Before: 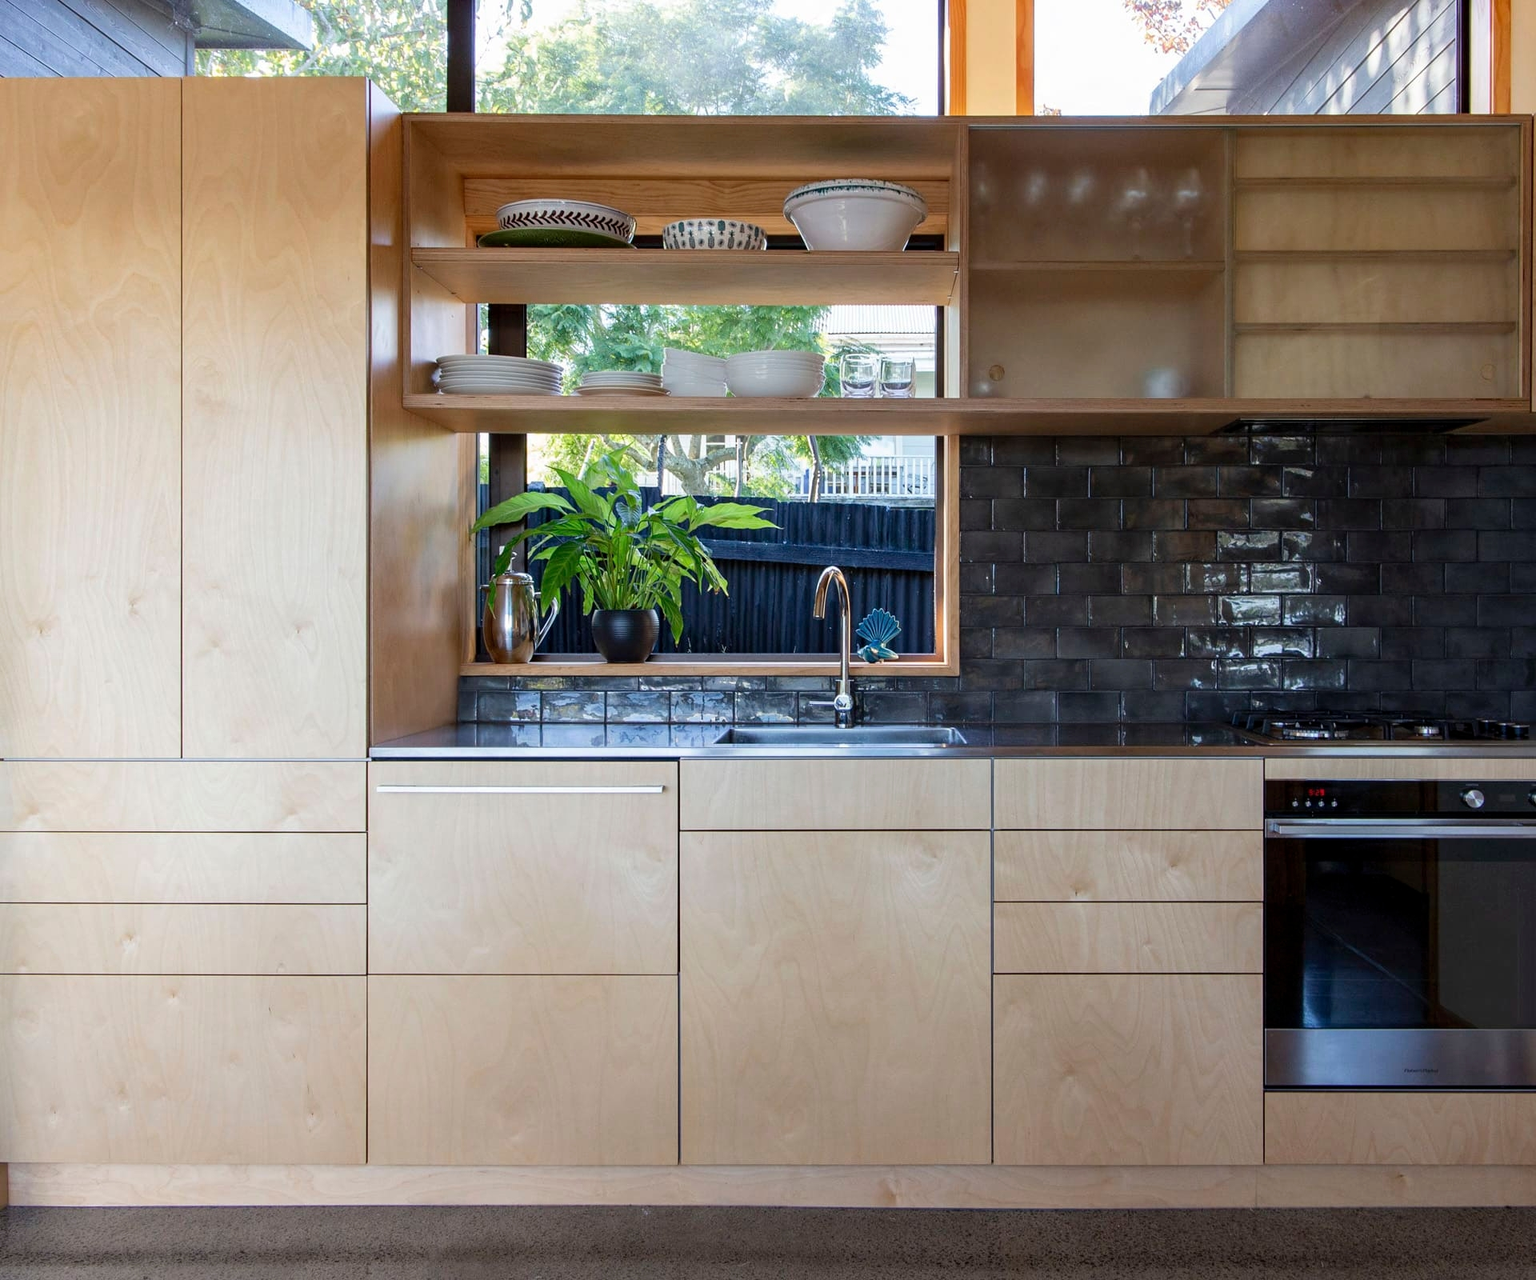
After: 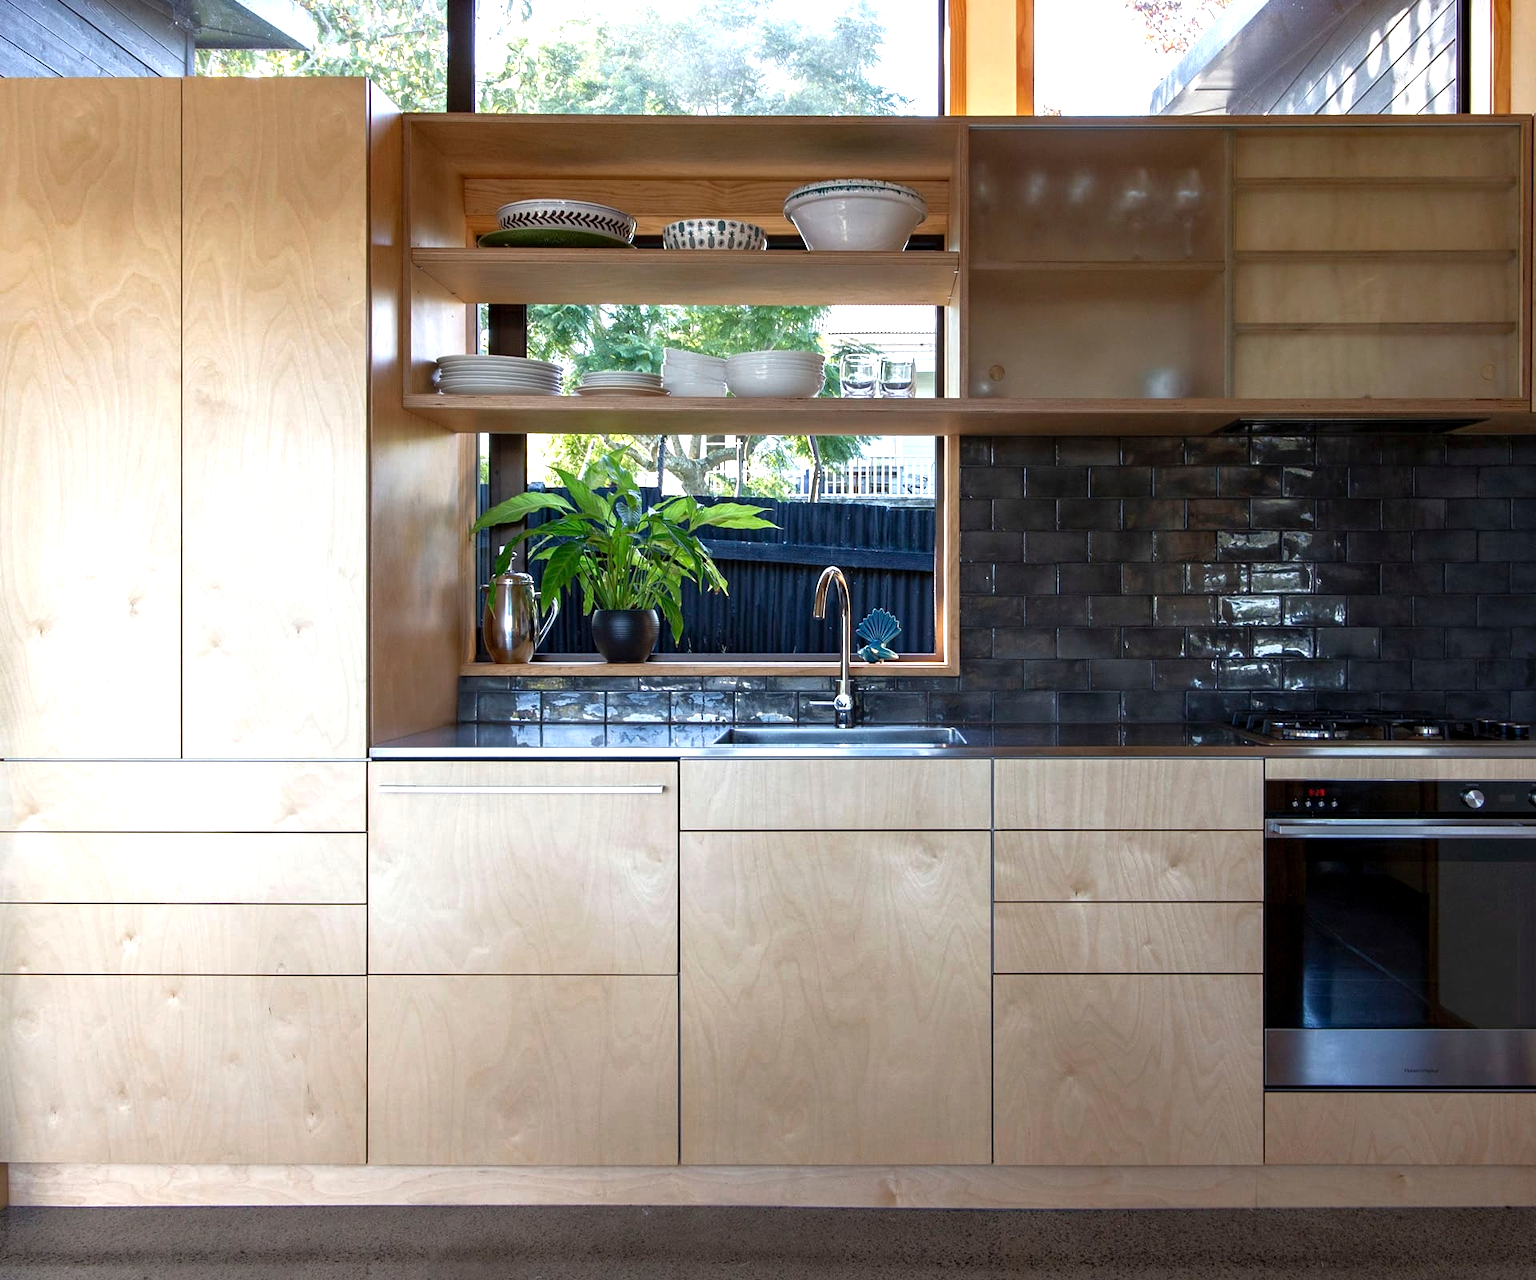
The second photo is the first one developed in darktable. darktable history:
tone equalizer: -8 EV 0.001 EV, -7 EV -0.003 EV, -6 EV 0.002 EV, -5 EV -0.064 EV, -4 EV -0.11 EV, -3 EV -0.172 EV, -2 EV 0.253 EV, -1 EV 0.709 EV, +0 EV 0.517 EV, edges refinement/feathering 500, mask exposure compensation -1.57 EV, preserve details no
